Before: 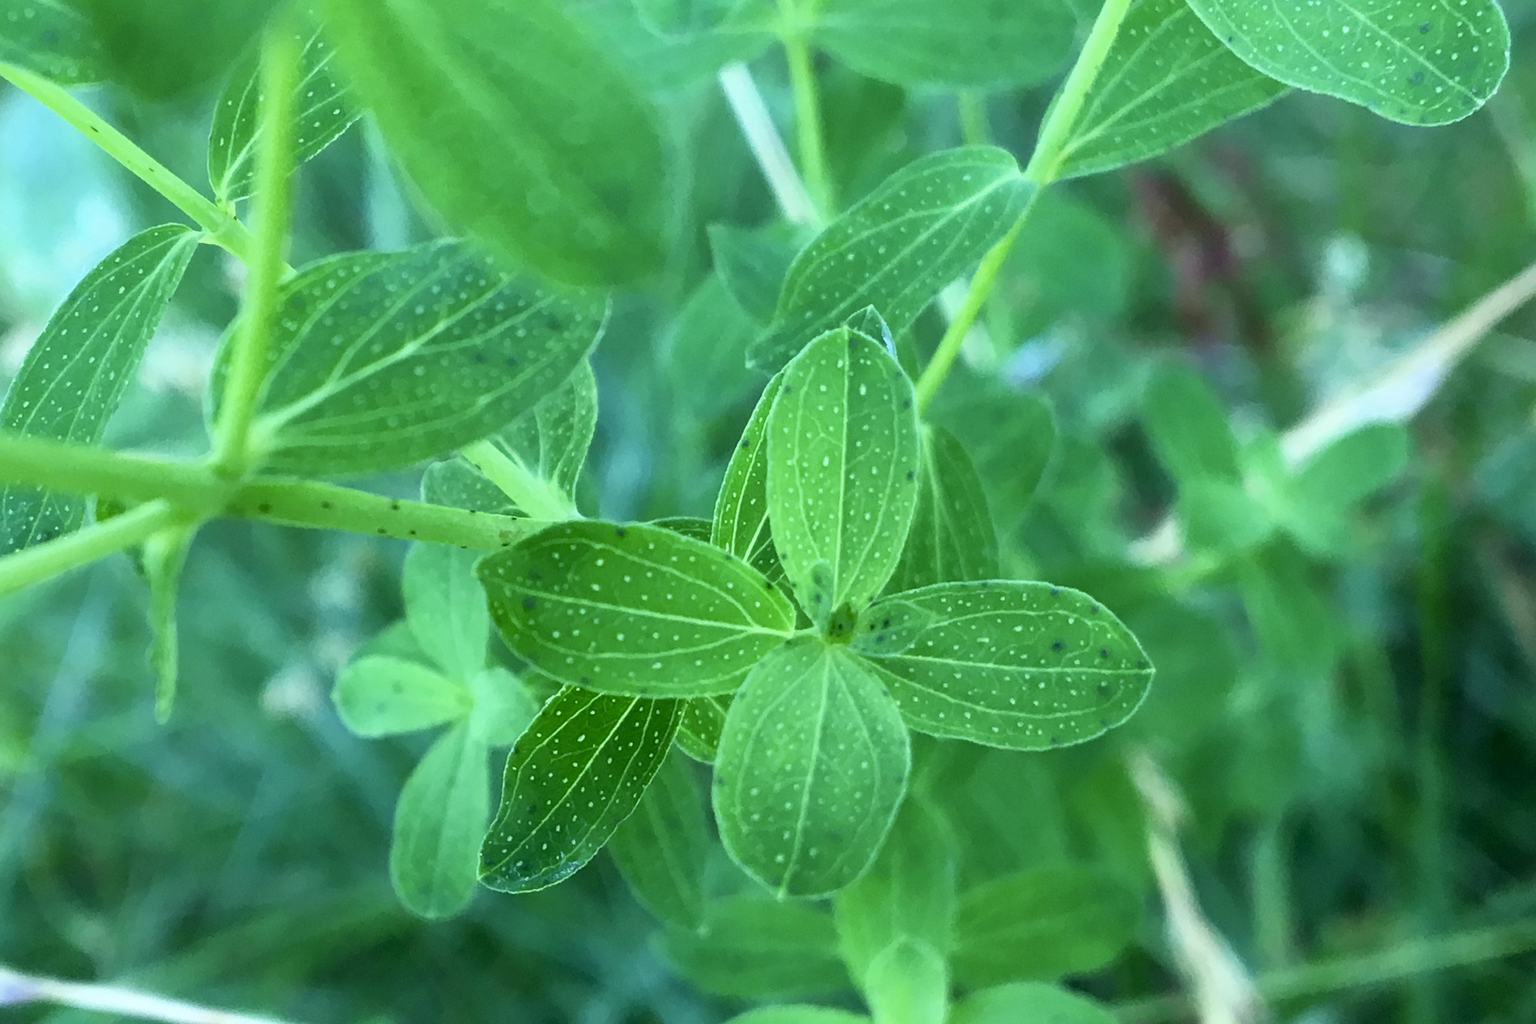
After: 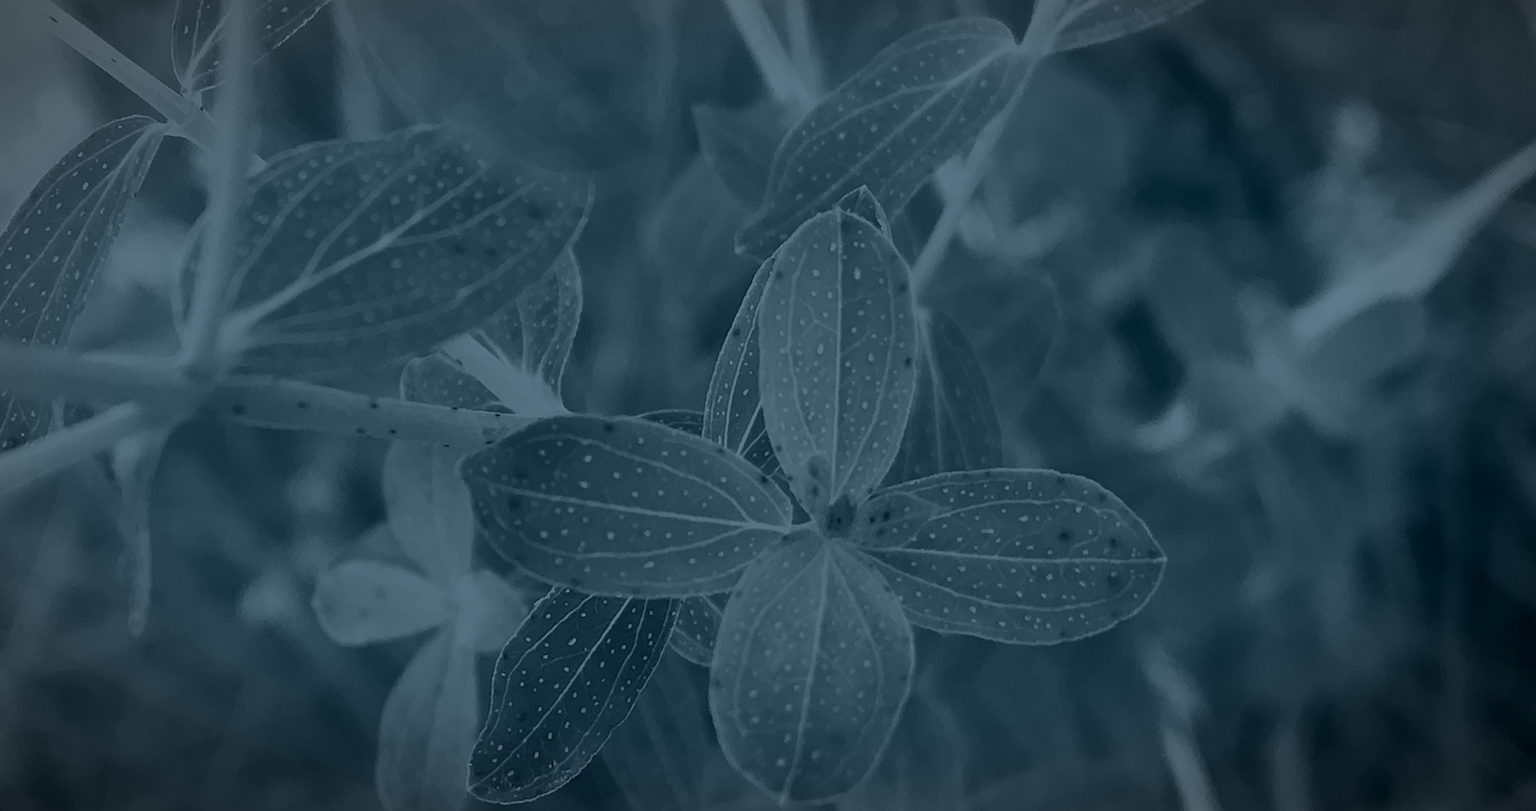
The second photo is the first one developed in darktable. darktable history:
crop and rotate: left 2.991%, top 13.302%, right 1.981%, bottom 12.636%
sharpen: on, module defaults
color correction: highlights a* -0.95, highlights b* 4.5, shadows a* 3.55
rotate and perspective: rotation -1.17°, automatic cropping off
vignetting: fall-off radius 70%, automatic ratio true
contrast brightness saturation: contrast -0.1, saturation -0.1
colorize: hue 194.4°, saturation 29%, source mix 61.75%, lightness 3.98%, version 1
